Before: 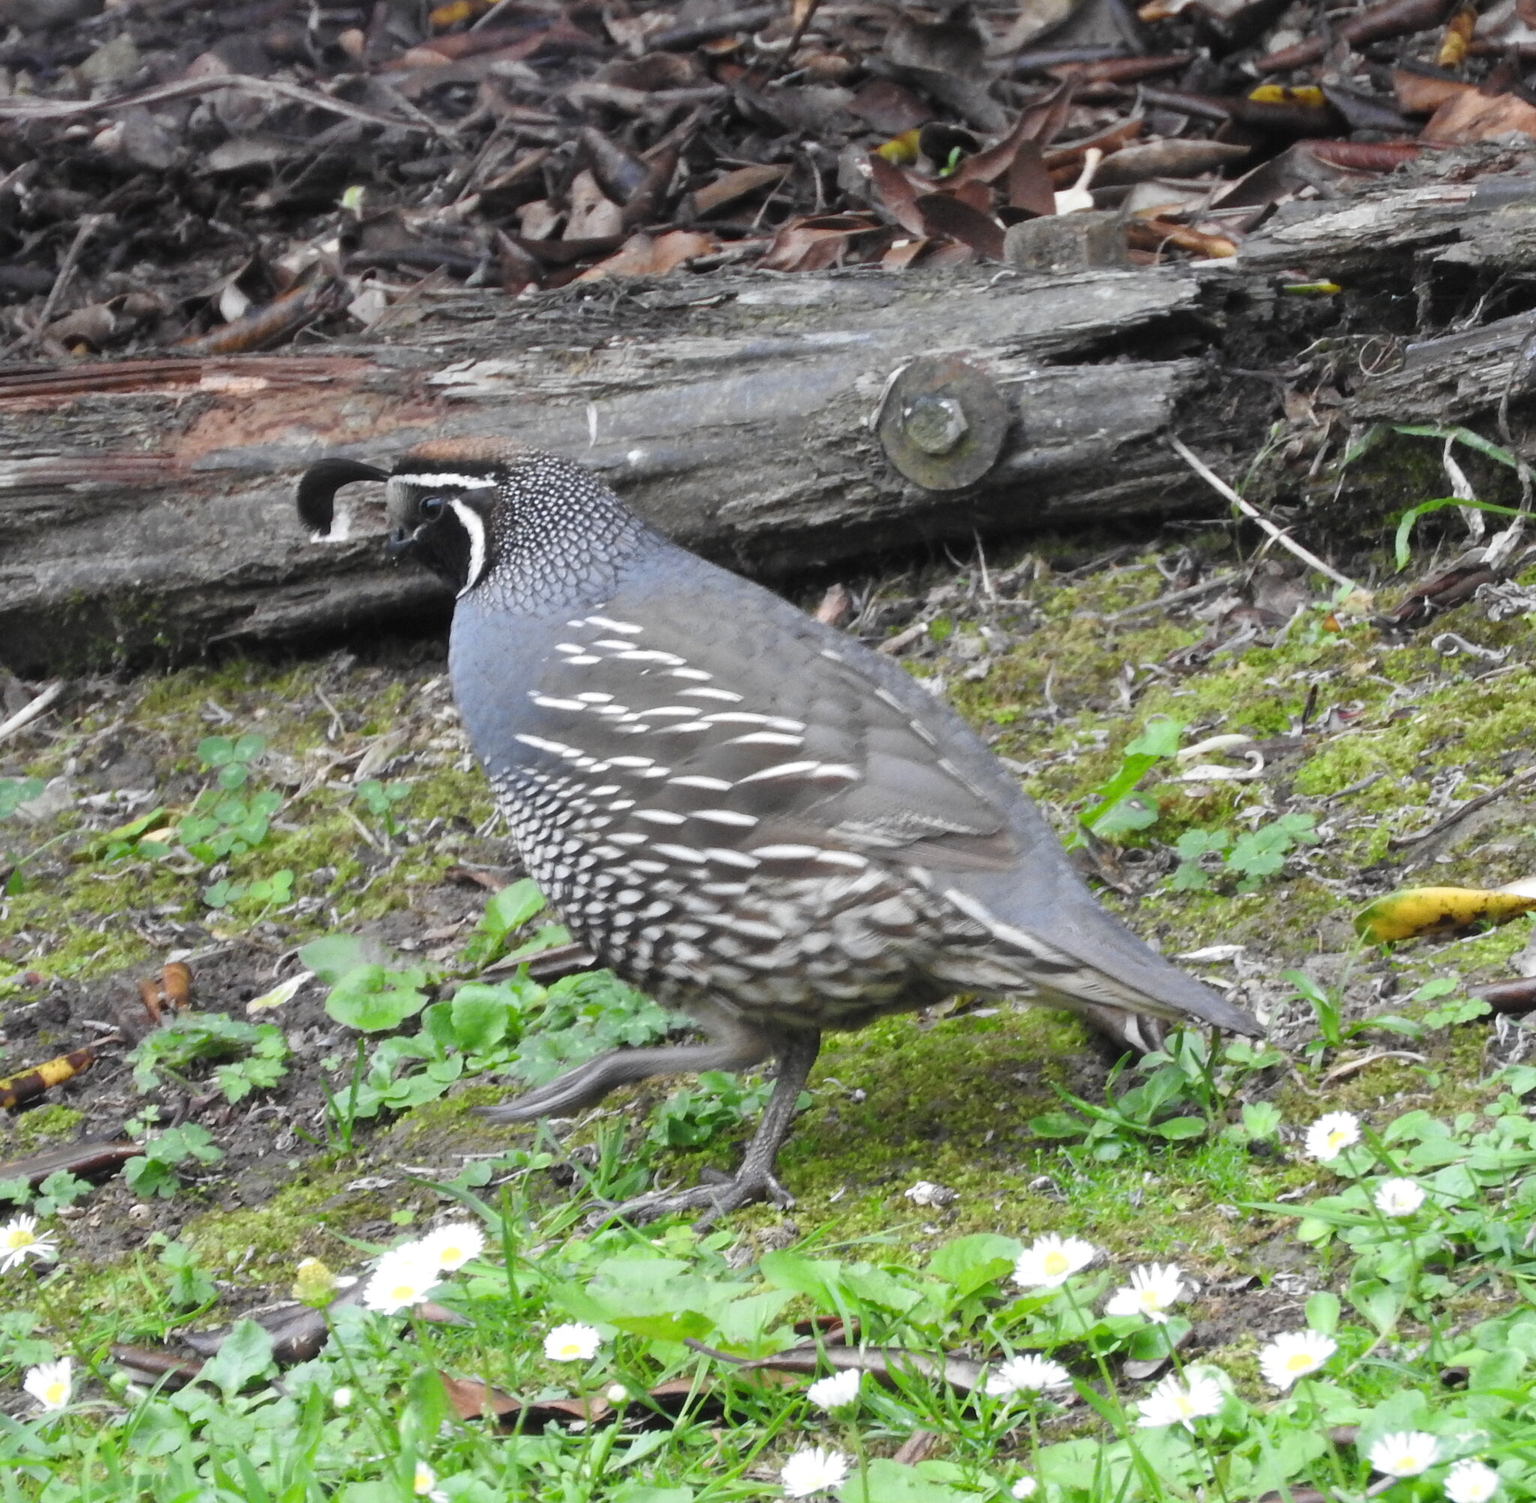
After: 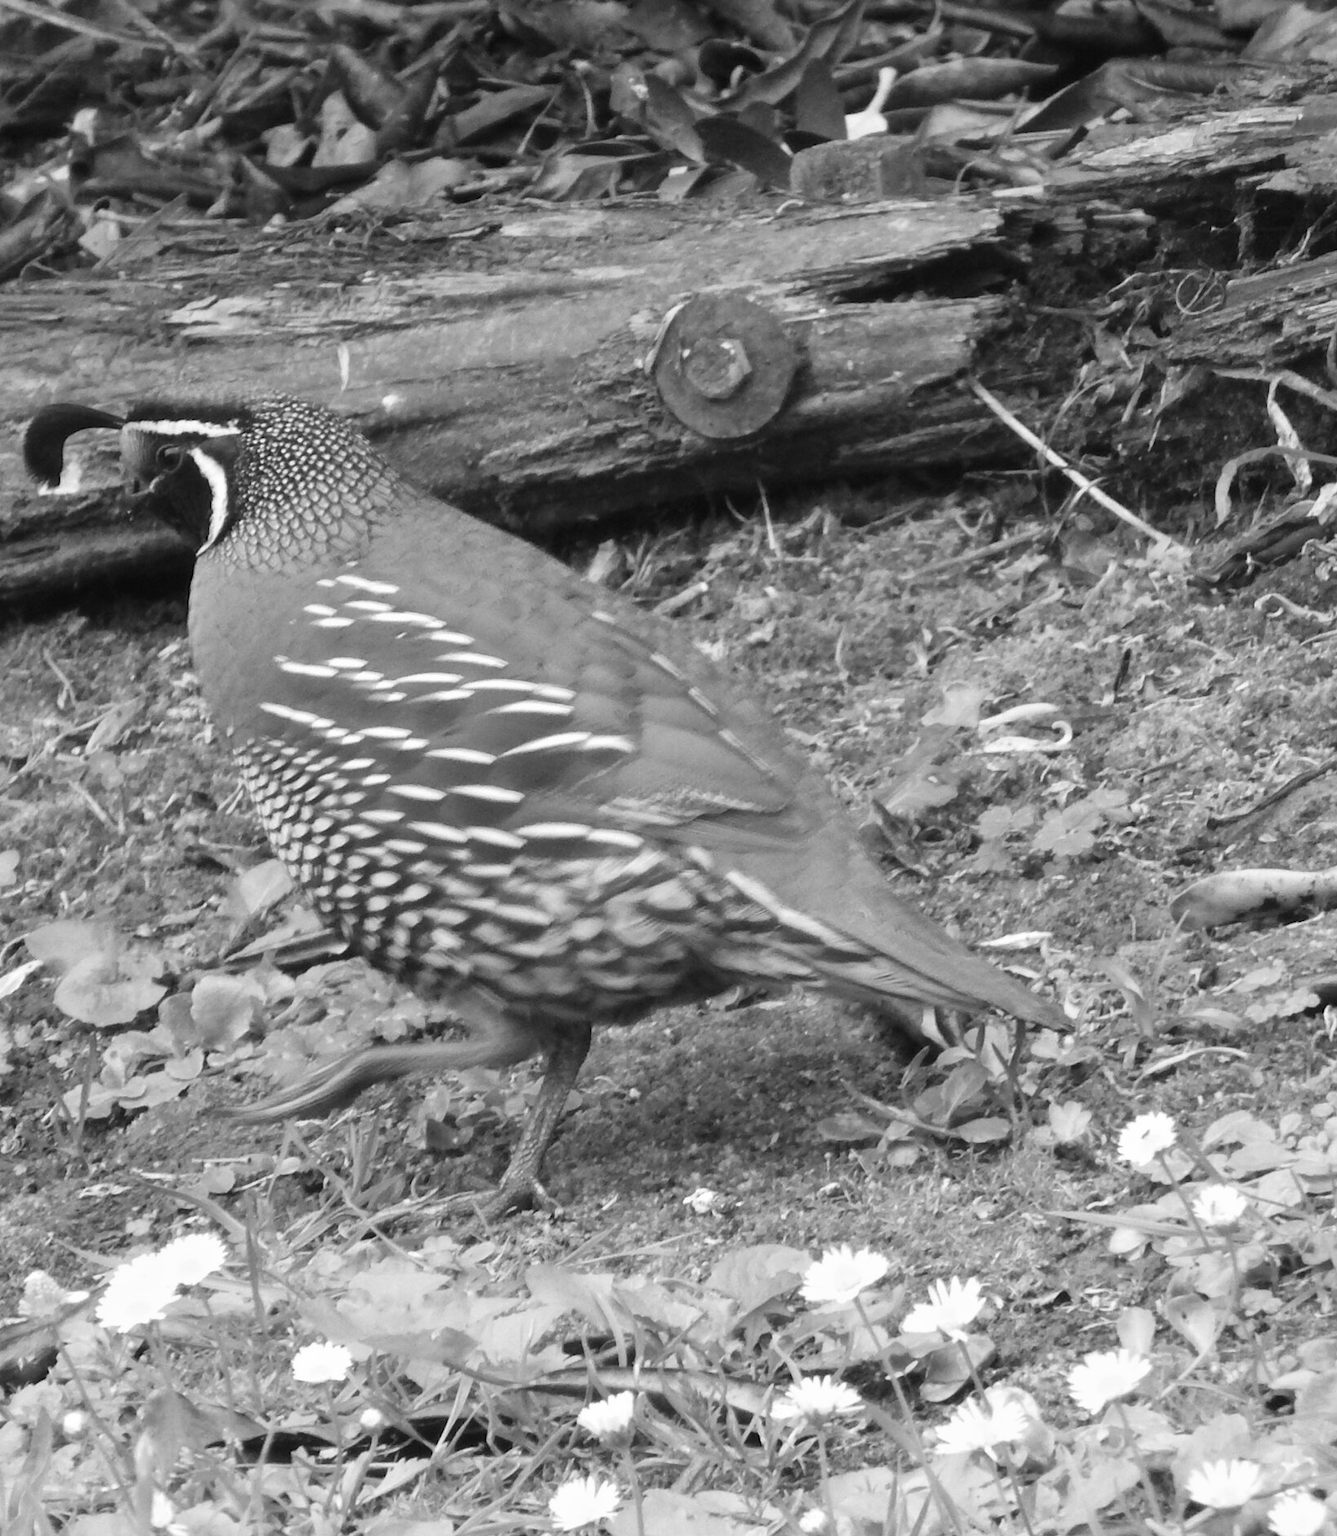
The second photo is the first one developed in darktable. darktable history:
crop and rotate: left 17.959%, top 5.771%, right 1.742%
tone equalizer: on, module defaults
monochrome: a -6.99, b 35.61, size 1.4
